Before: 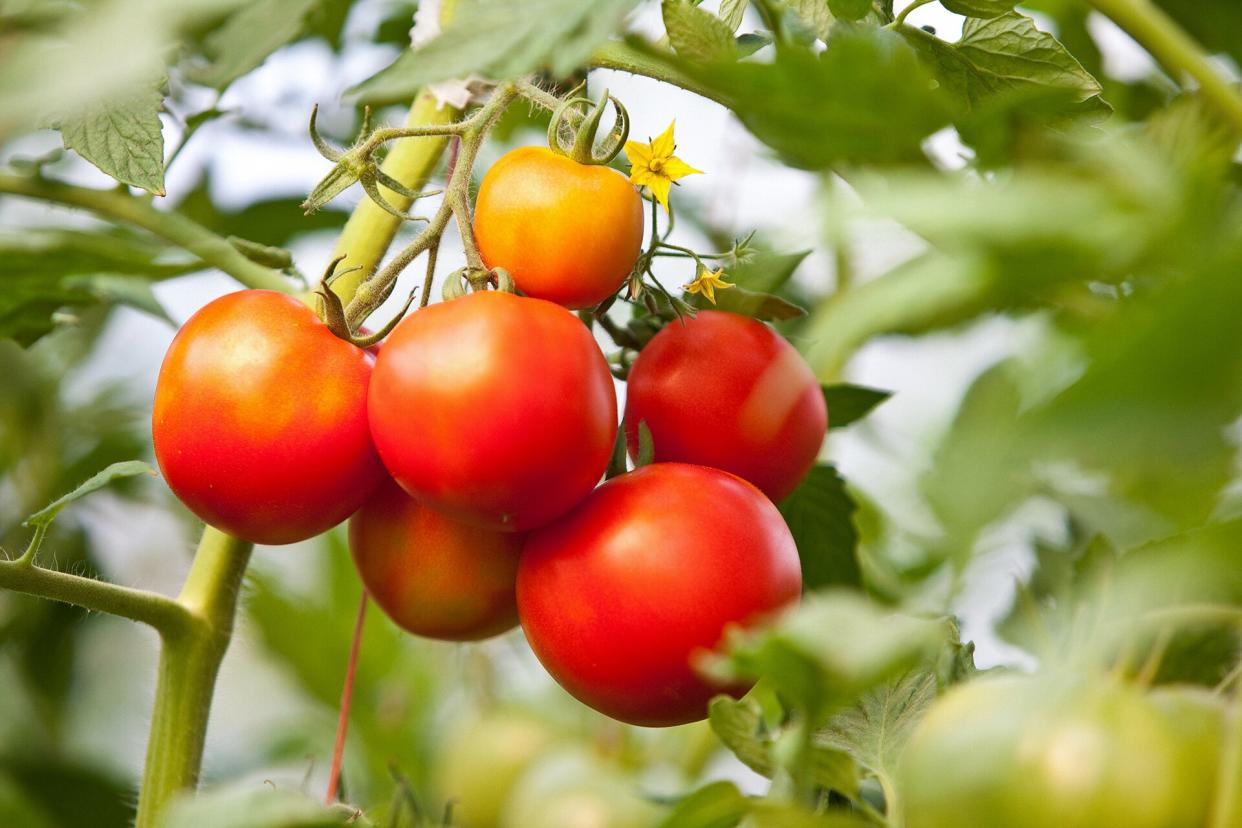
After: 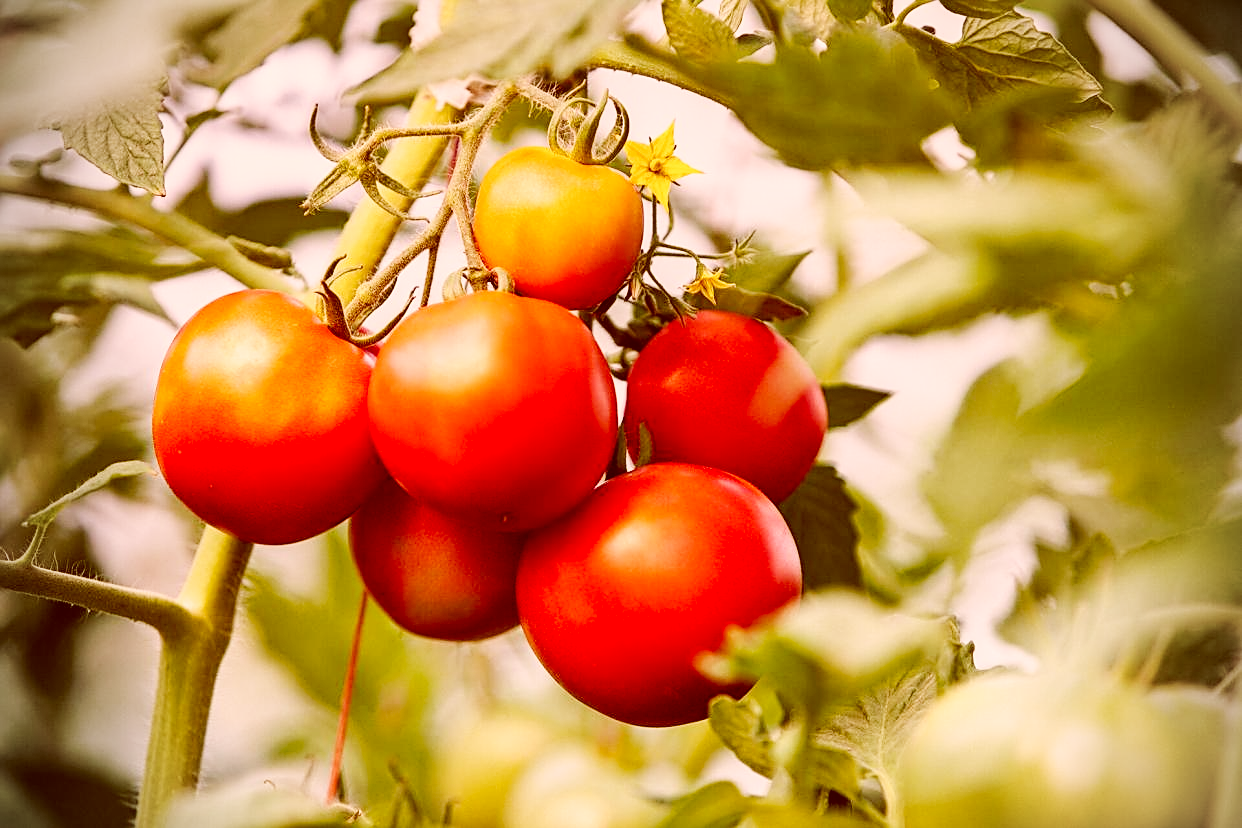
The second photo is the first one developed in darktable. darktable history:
base curve: curves: ch0 [(0, 0) (0.032, 0.025) (0.121, 0.166) (0.206, 0.329) (0.605, 0.79) (1, 1)], preserve colors none
graduated density: density 0.38 EV, hardness 21%, rotation -6.11°, saturation 32%
color balance rgb: perceptual saturation grading › global saturation 3.7%, global vibrance 5.56%, contrast 3.24%
vignetting: on, module defaults
levels: mode automatic, black 0.023%, white 99.97%, levels [0.062, 0.494, 0.925]
local contrast: detail 110%
color correction: highlights a* 9.03, highlights b* 8.71, shadows a* 40, shadows b* 40, saturation 0.8
sharpen: on, module defaults
